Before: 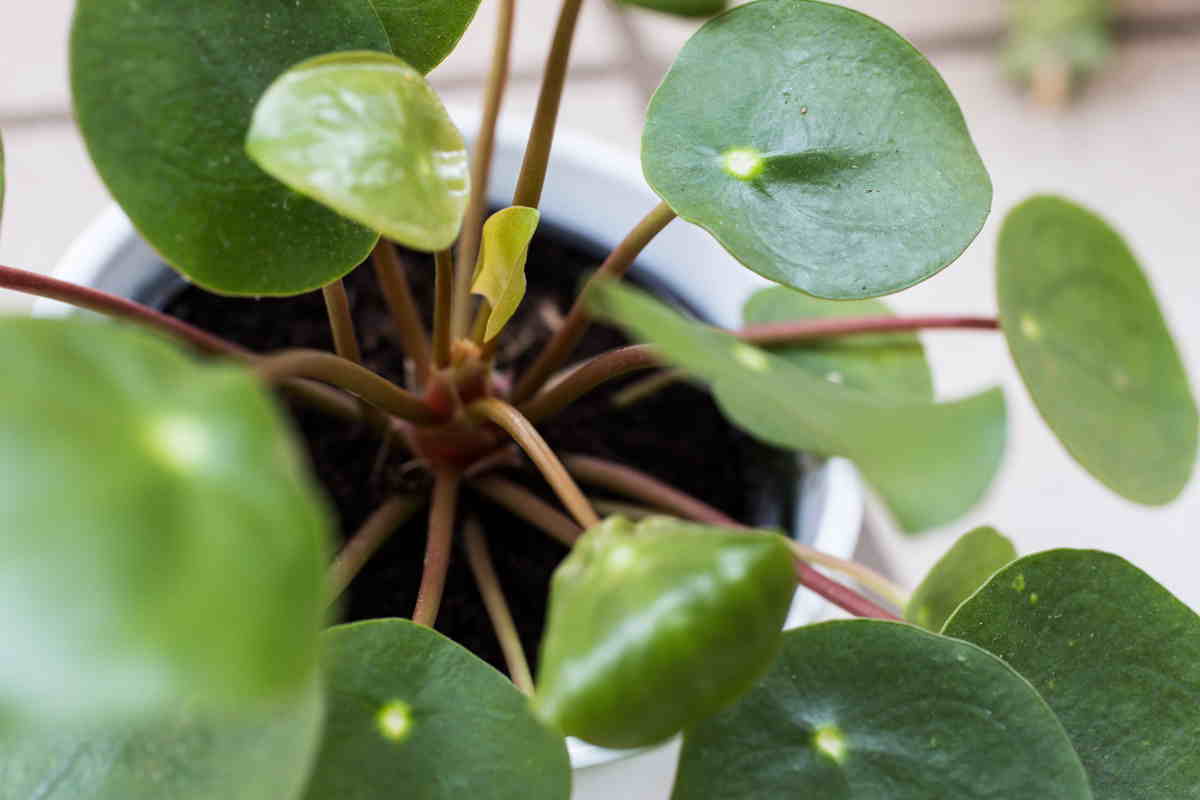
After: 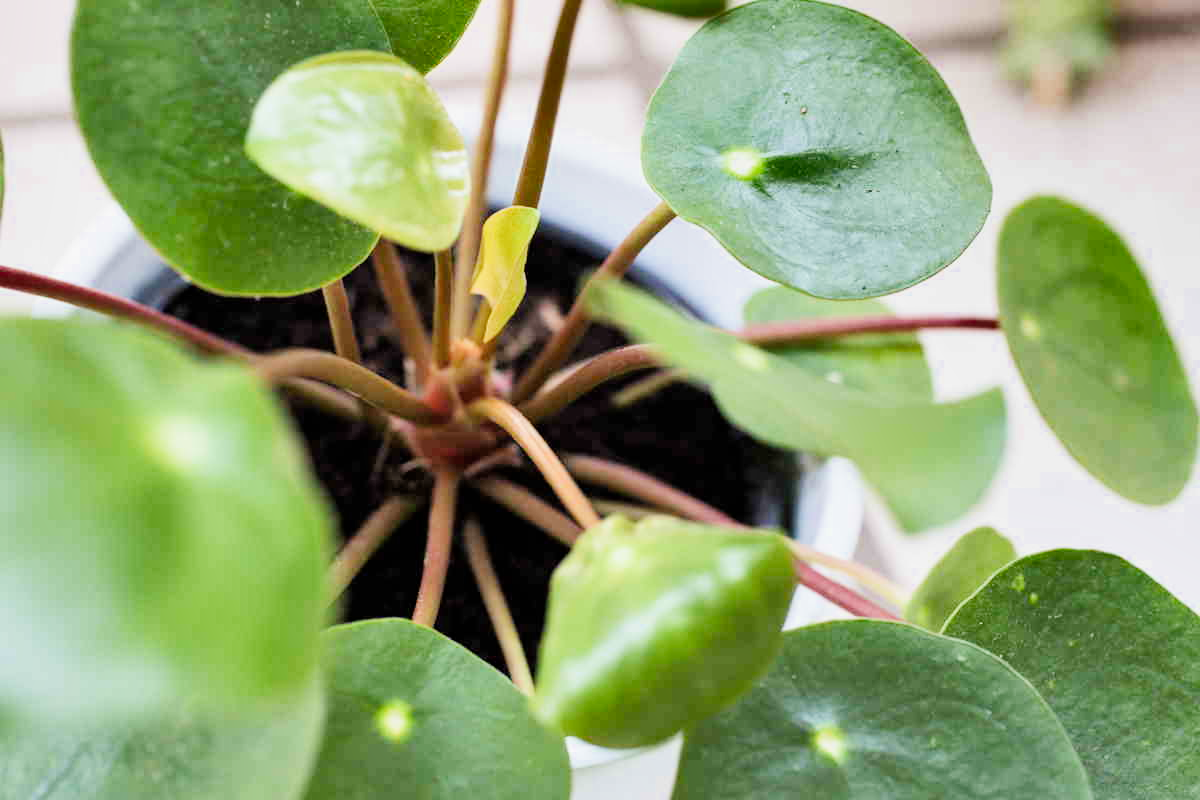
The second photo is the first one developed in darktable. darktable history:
exposure: black level correction 0, exposure 1.515 EV, compensate highlight preservation false
shadows and highlights: shadows 76.53, highlights -60.98, soften with gaussian
filmic rgb: black relative exposure -7.65 EV, white relative exposure 4.56 EV, hardness 3.61, iterations of high-quality reconstruction 10
